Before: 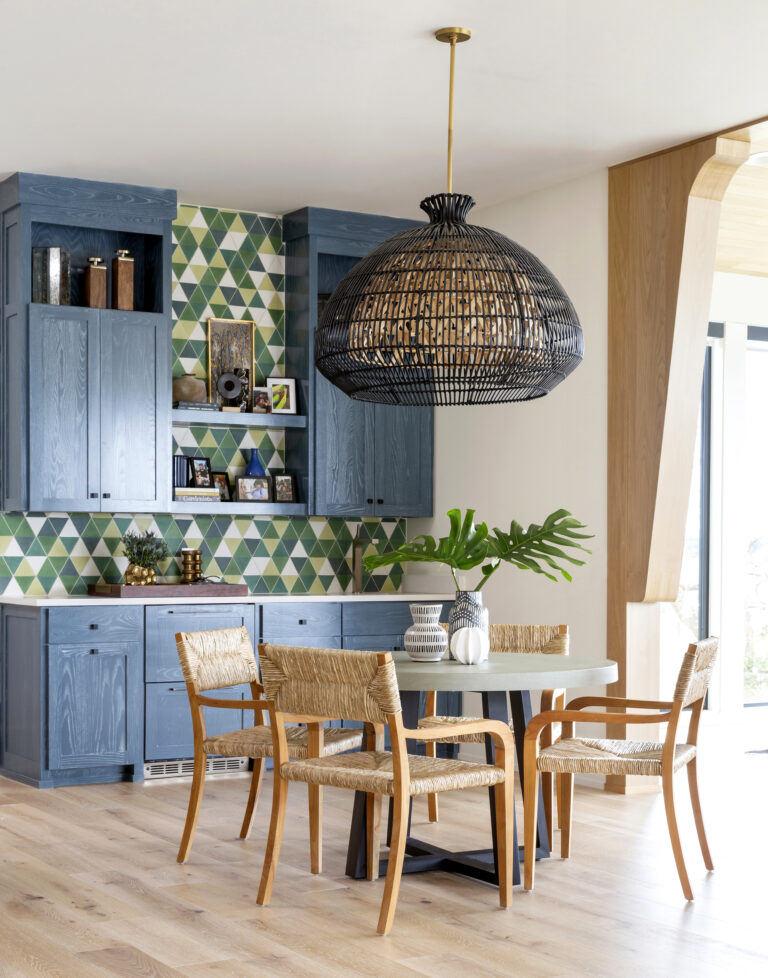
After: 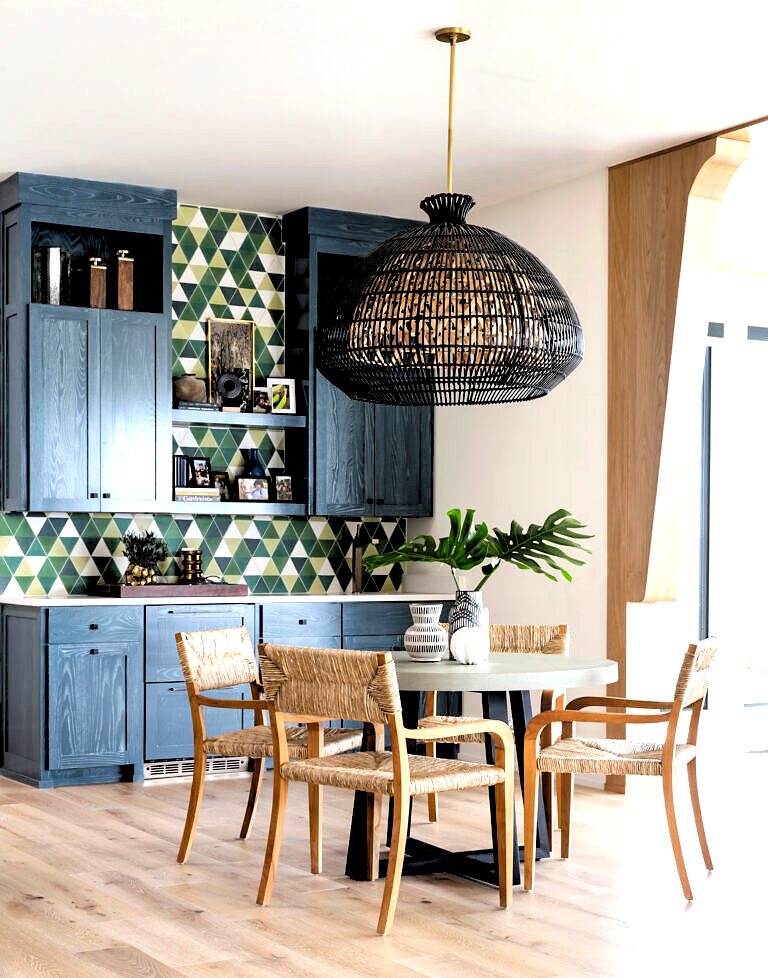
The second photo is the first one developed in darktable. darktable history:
sharpen: radius 1
tone equalizer: -8 EV -0.417 EV, -7 EV -0.389 EV, -6 EV -0.333 EV, -5 EV -0.222 EV, -3 EV 0.222 EV, -2 EV 0.333 EV, -1 EV 0.389 EV, +0 EV 0.417 EV, edges refinement/feathering 500, mask exposure compensation -1.57 EV, preserve details no
rgb levels: levels [[0.034, 0.472, 0.904], [0, 0.5, 1], [0, 0.5, 1]]
